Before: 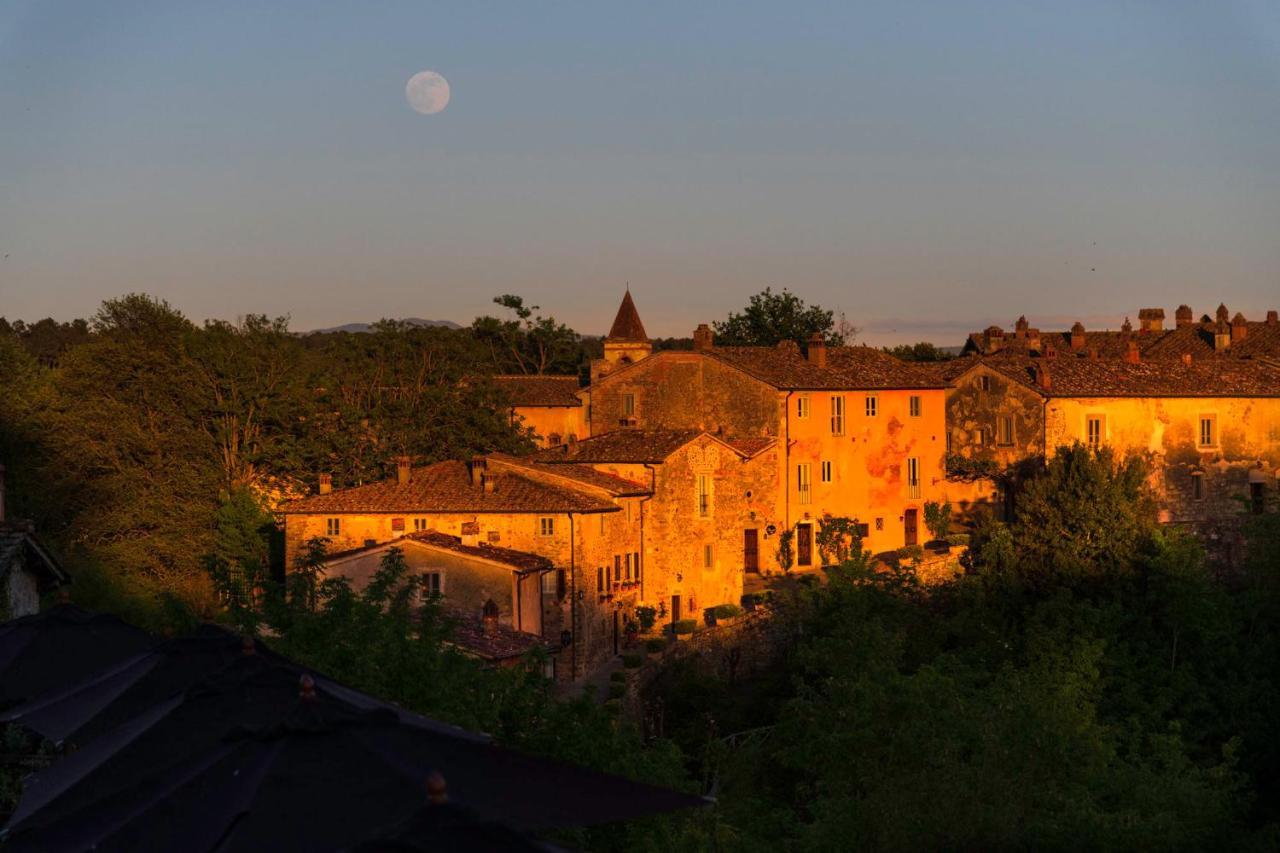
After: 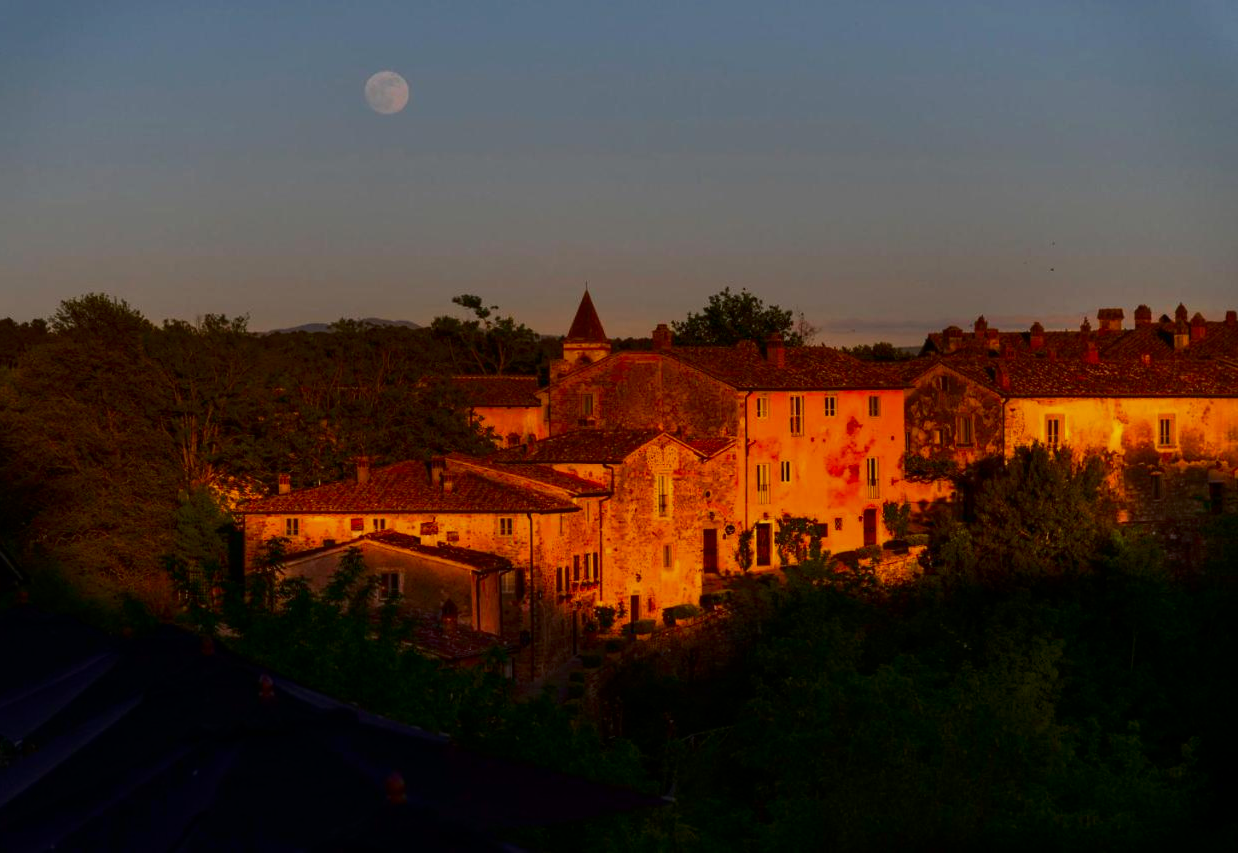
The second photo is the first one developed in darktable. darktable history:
color zones: curves: ch1 [(0, 0.513) (0.143, 0.524) (0.286, 0.511) (0.429, 0.506) (0.571, 0.503) (0.714, 0.503) (0.857, 0.508) (1, 0.513)]
crop and rotate: left 3.237%
contrast brightness saturation: brightness -0.217, saturation 0.075
